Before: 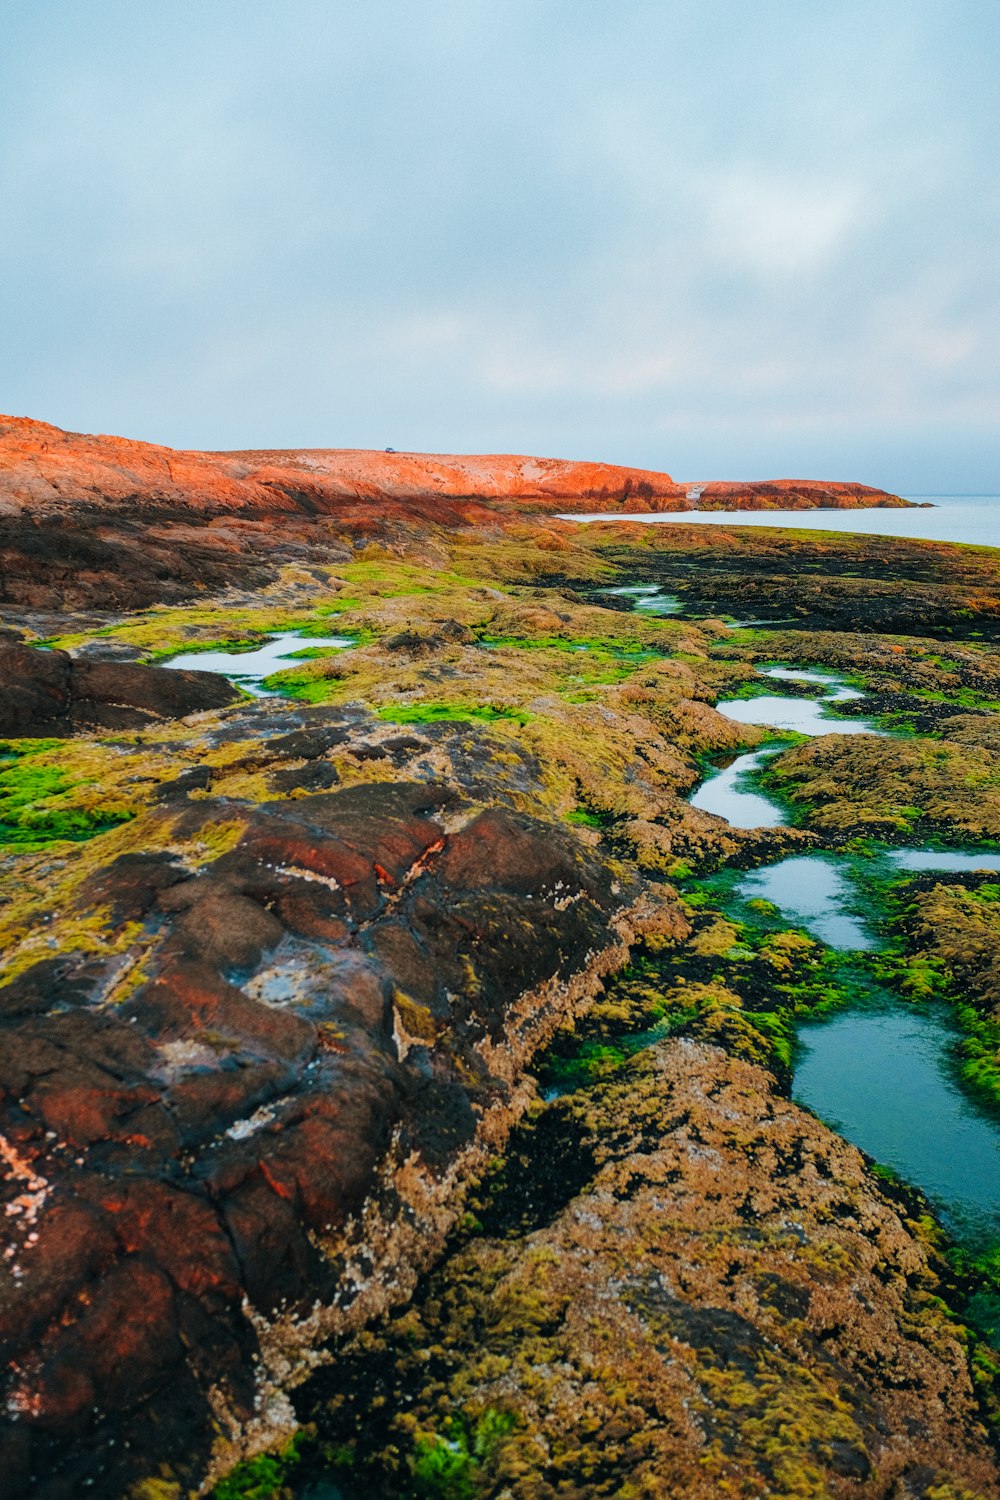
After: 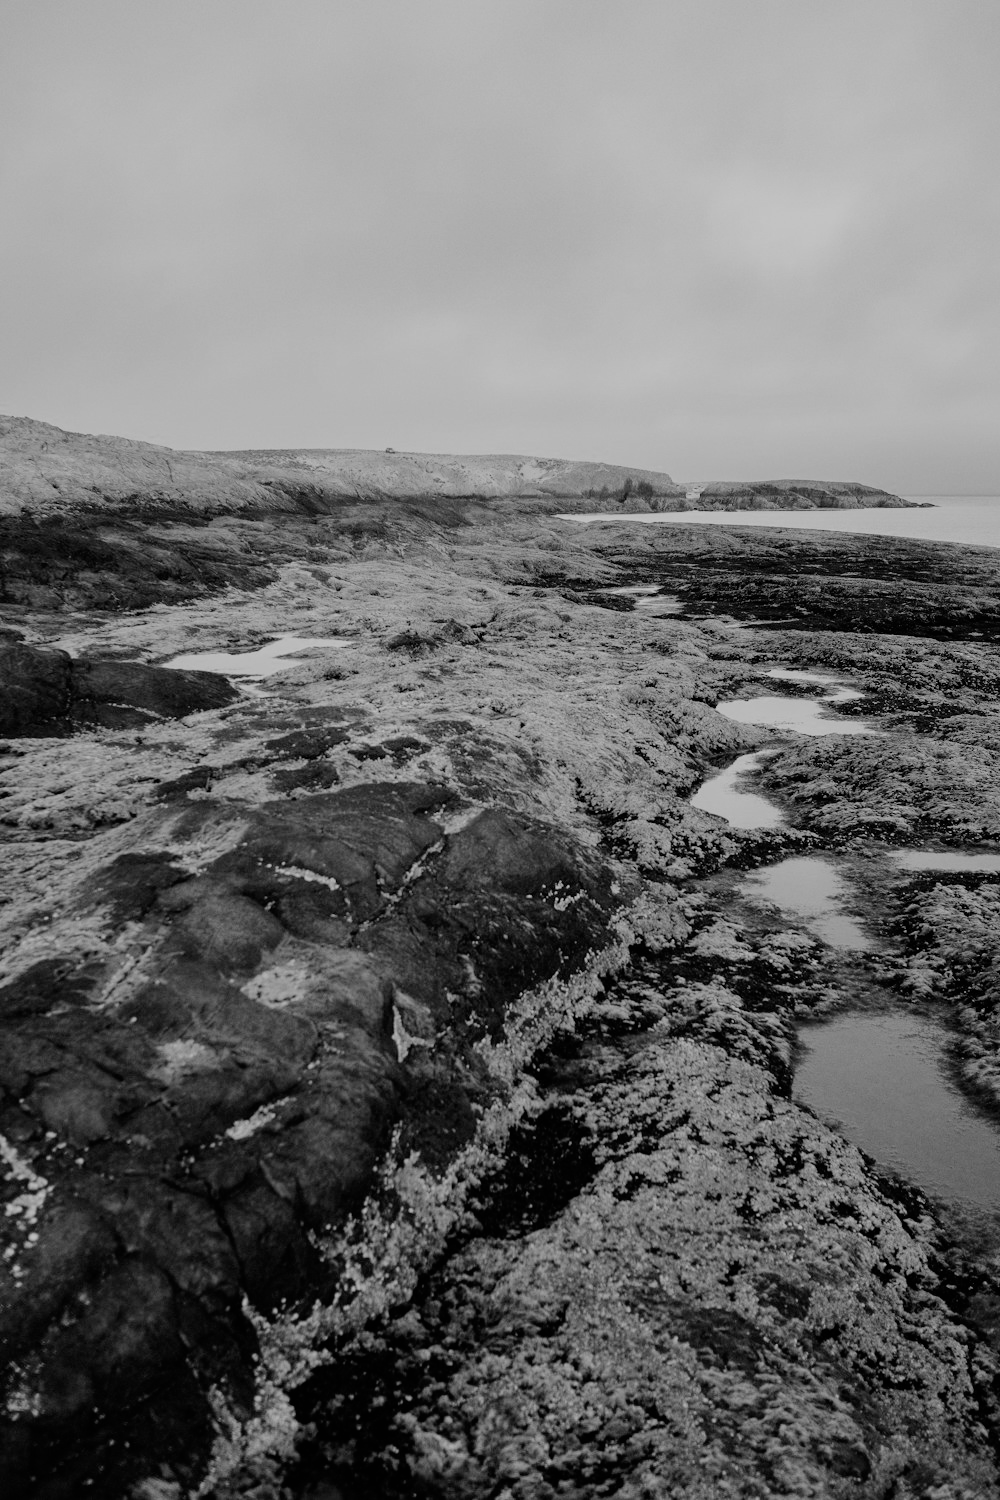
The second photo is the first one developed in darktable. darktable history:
color correction: highlights b* 3
filmic rgb: black relative exposure -7.48 EV, white relative exposure 4.83 EV, hardness 3.4, color science v6 (2022)
monochrome: a 32, b 64, size 2.3
